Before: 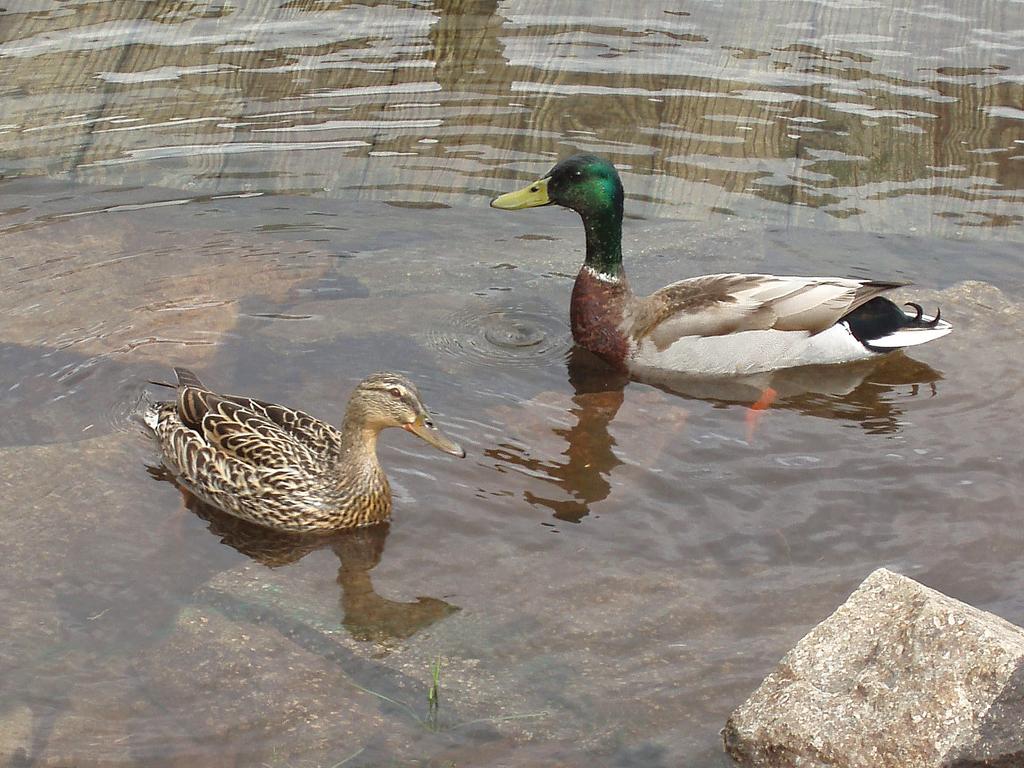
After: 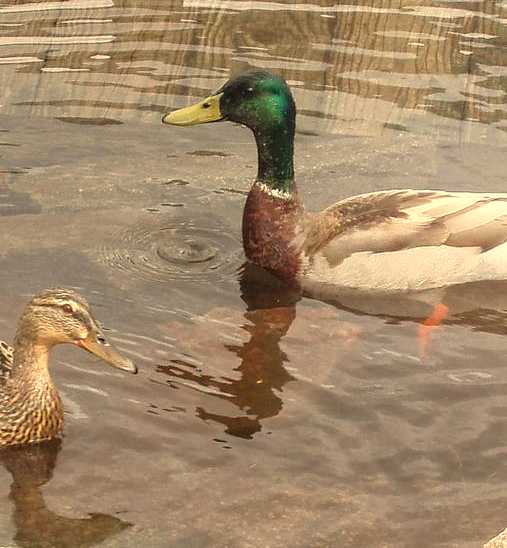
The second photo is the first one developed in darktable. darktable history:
local contrast: detail 130%
crop: left 32.075%, top 10.976%, right 18.355%, bottom 17.596%
bloom: on, module defaults
white balance: red 1.138, green 0.996, blue 0.812
